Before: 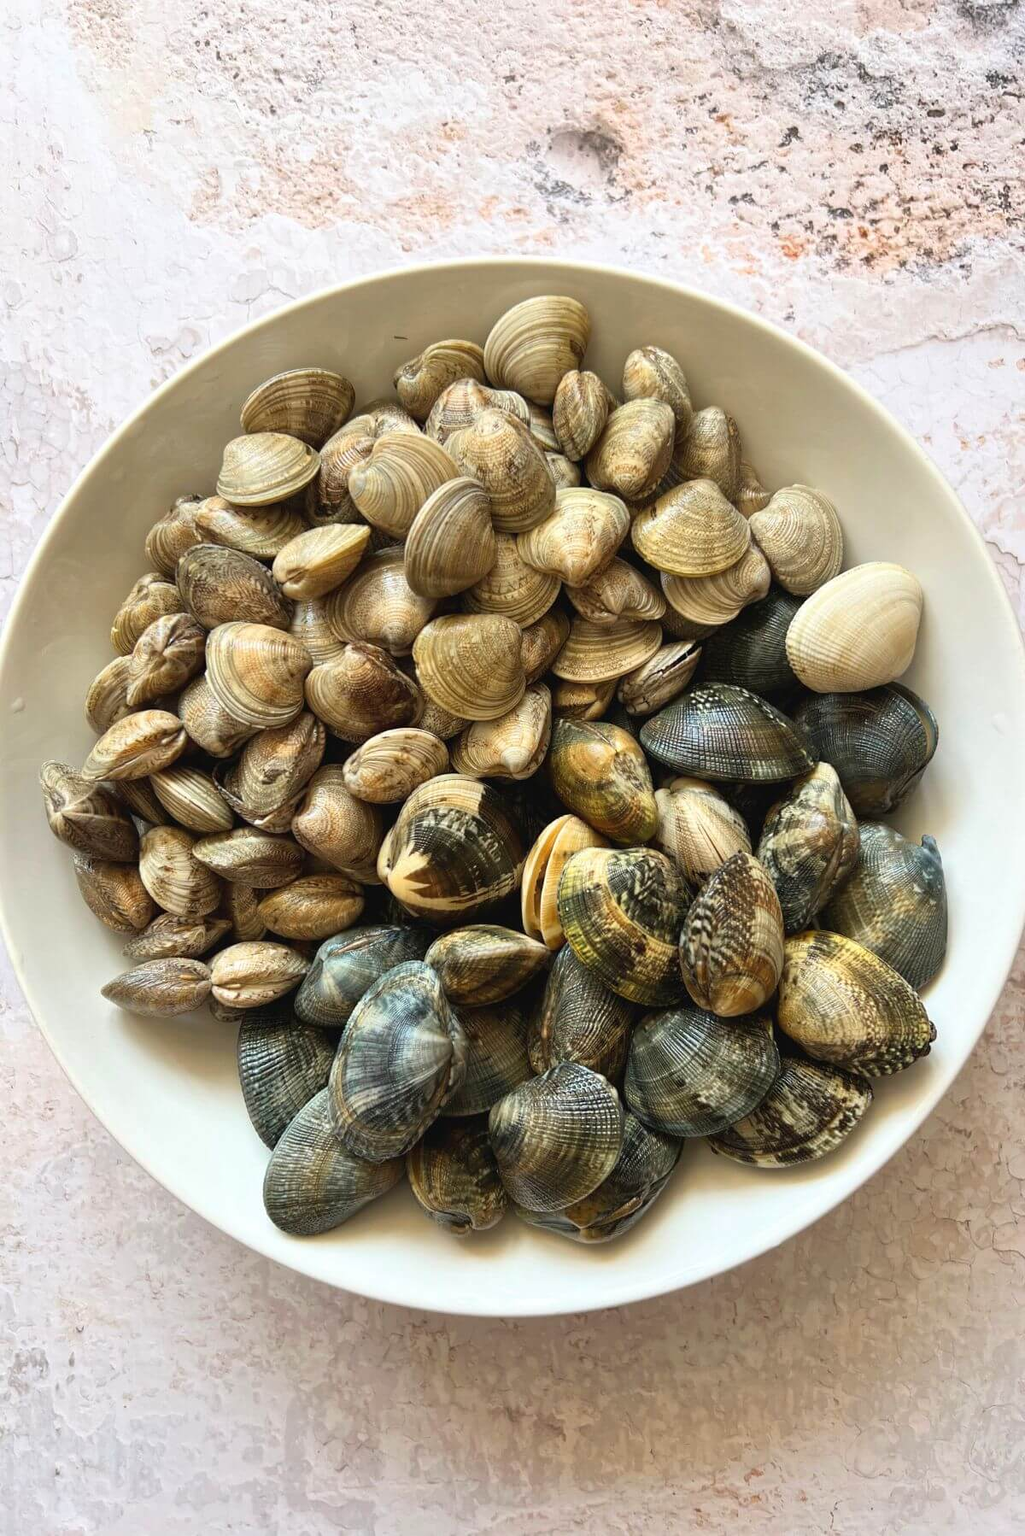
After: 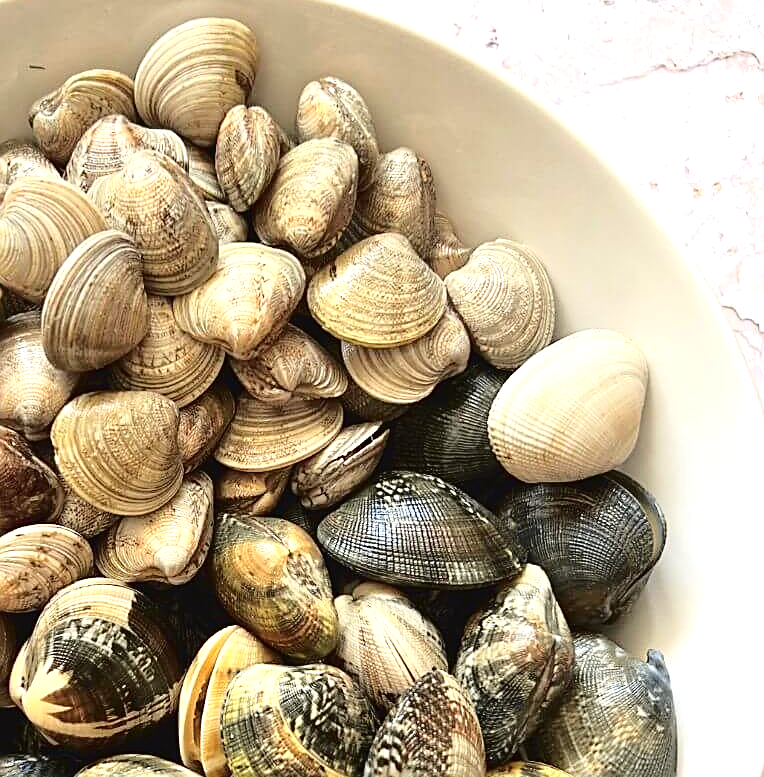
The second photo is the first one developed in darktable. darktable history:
crop: left 36.005%, top 18.293%, right 0.31%, bottom 38.444%
tone curve: curves: ch0 [(0.003, 0.015) (0.104, 0.07) (0.239, 0.201) (0.327, 0.317) (0.401, 0.443) (0.495, 0.55) (0.65, 0.68) (0.832, 0.858) (1, 0.977)]; ch1 [(0, 0) (0.161, 0.092) (0.35, 0.33) (0.379, 0.401) (0.447, 0.476) (0.495, 0.499) (0.515, 0.518) (0.55, 0.557) (0.621, 0.615) (0.718, 0.734) (1, 1)]; ch2 [(0, 0) (0.359, 0.372) (0.437, 0.437) (0.502, 0.501) (0.534, 0.537) (0.599, 0.586) (1, 1)], color space Lab, independent channels, preserve colors none
exposure: exposure 0.6 EV, compensate highlight preservation false
sharpen: amount 0.75
